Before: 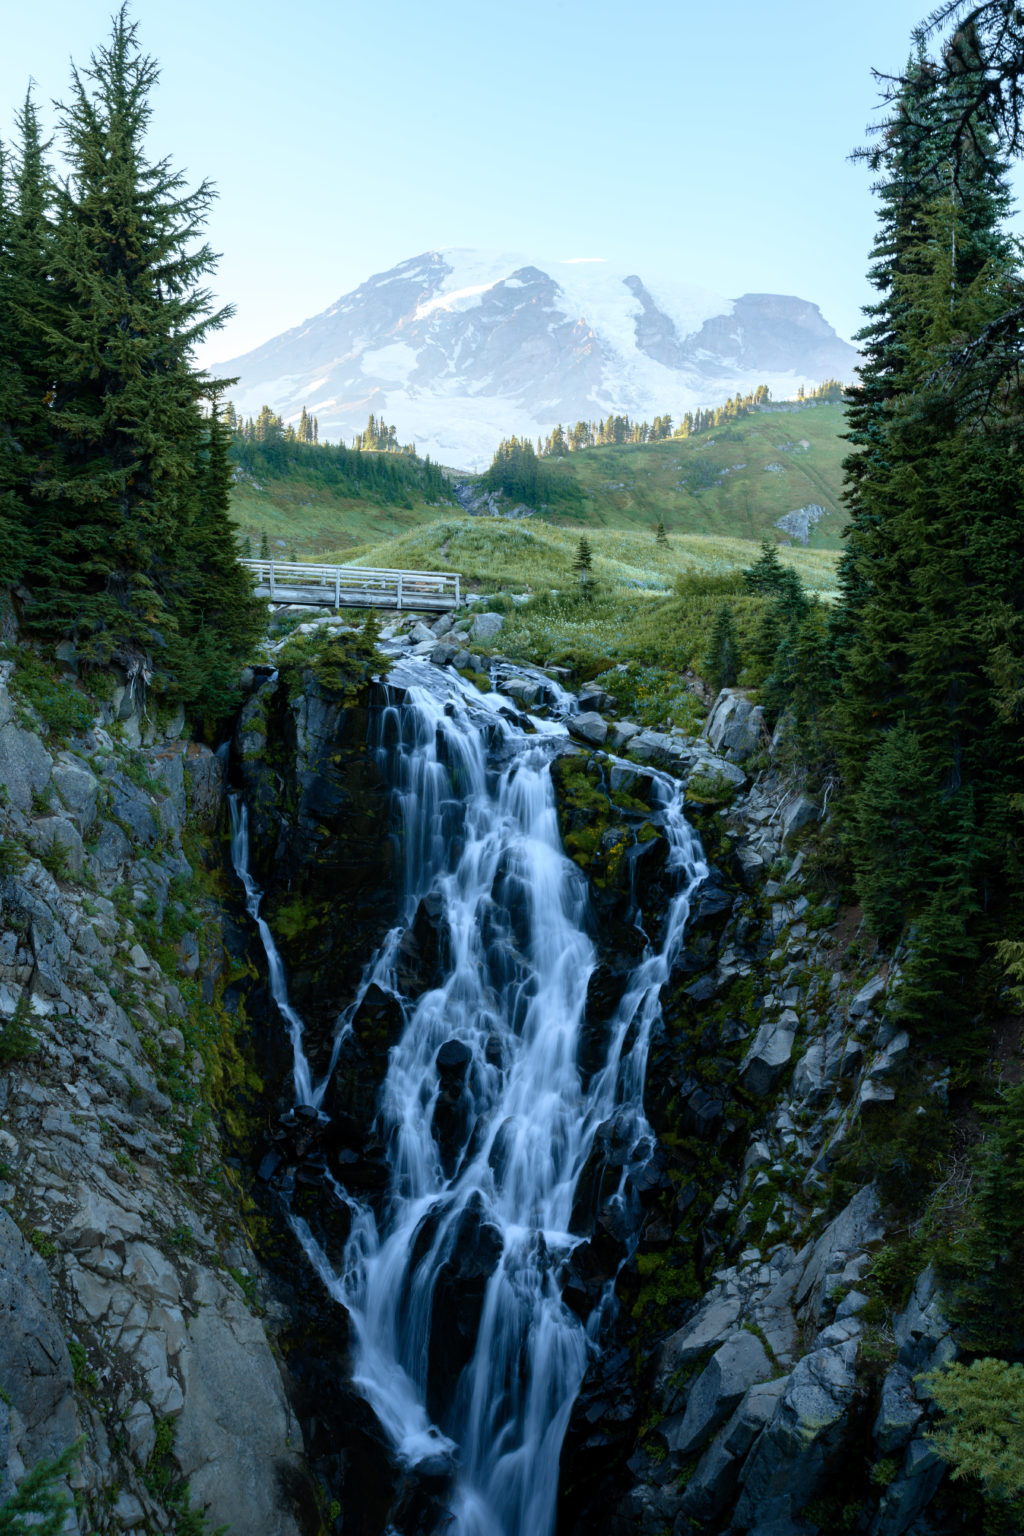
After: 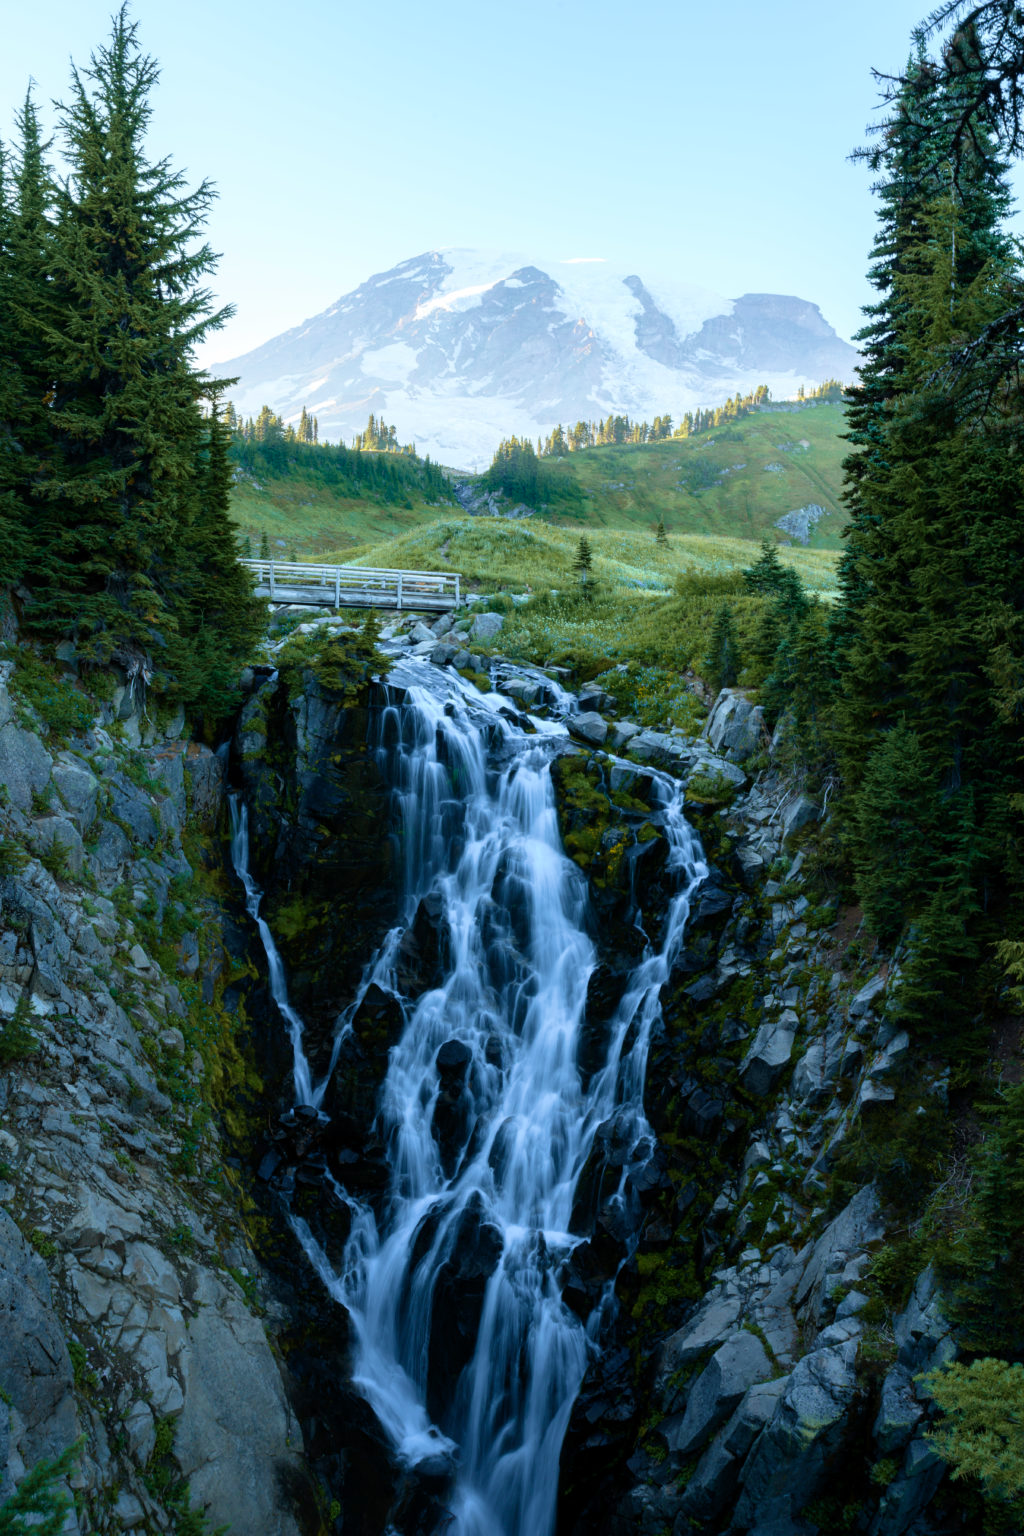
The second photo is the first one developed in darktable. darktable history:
color balance rgb: global vibrance 10%
velvia: on, module defaults
